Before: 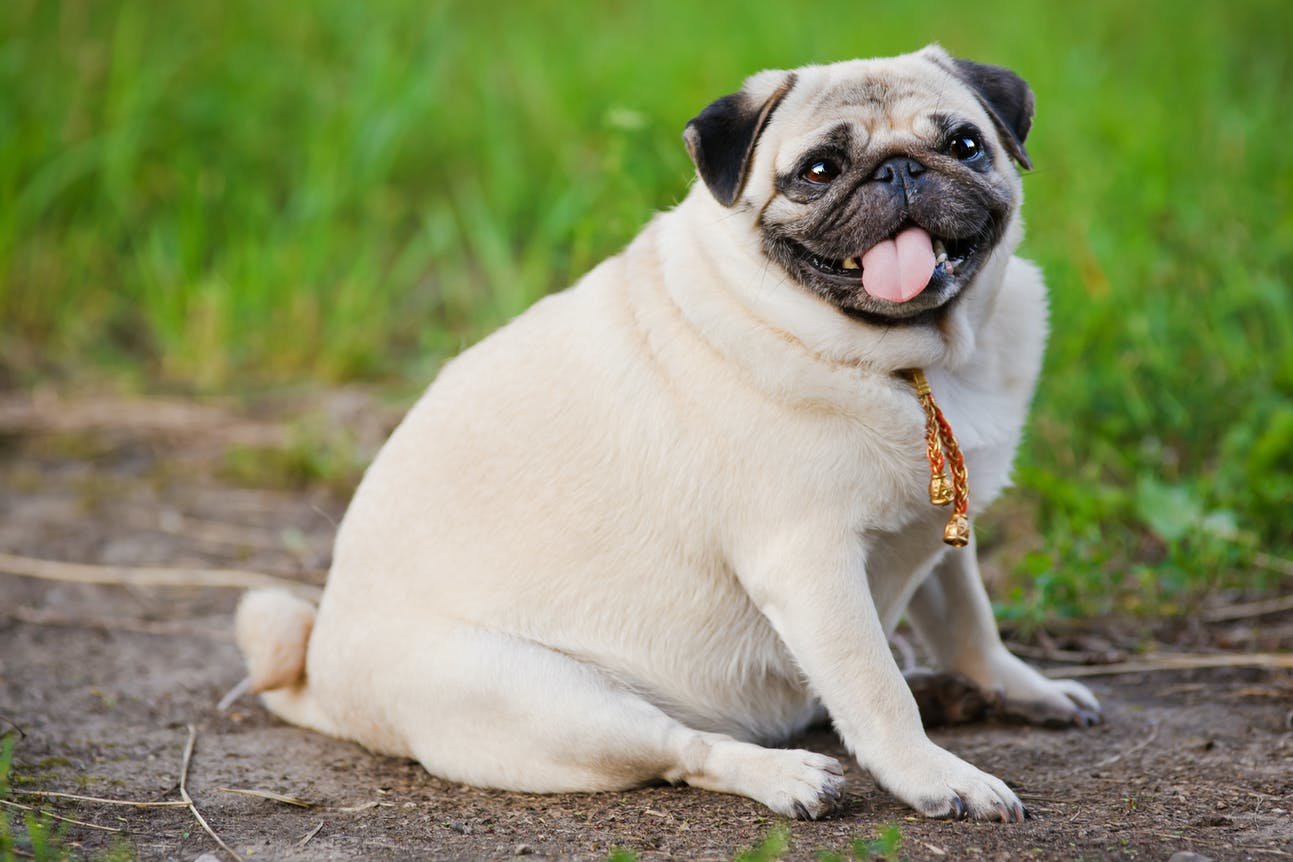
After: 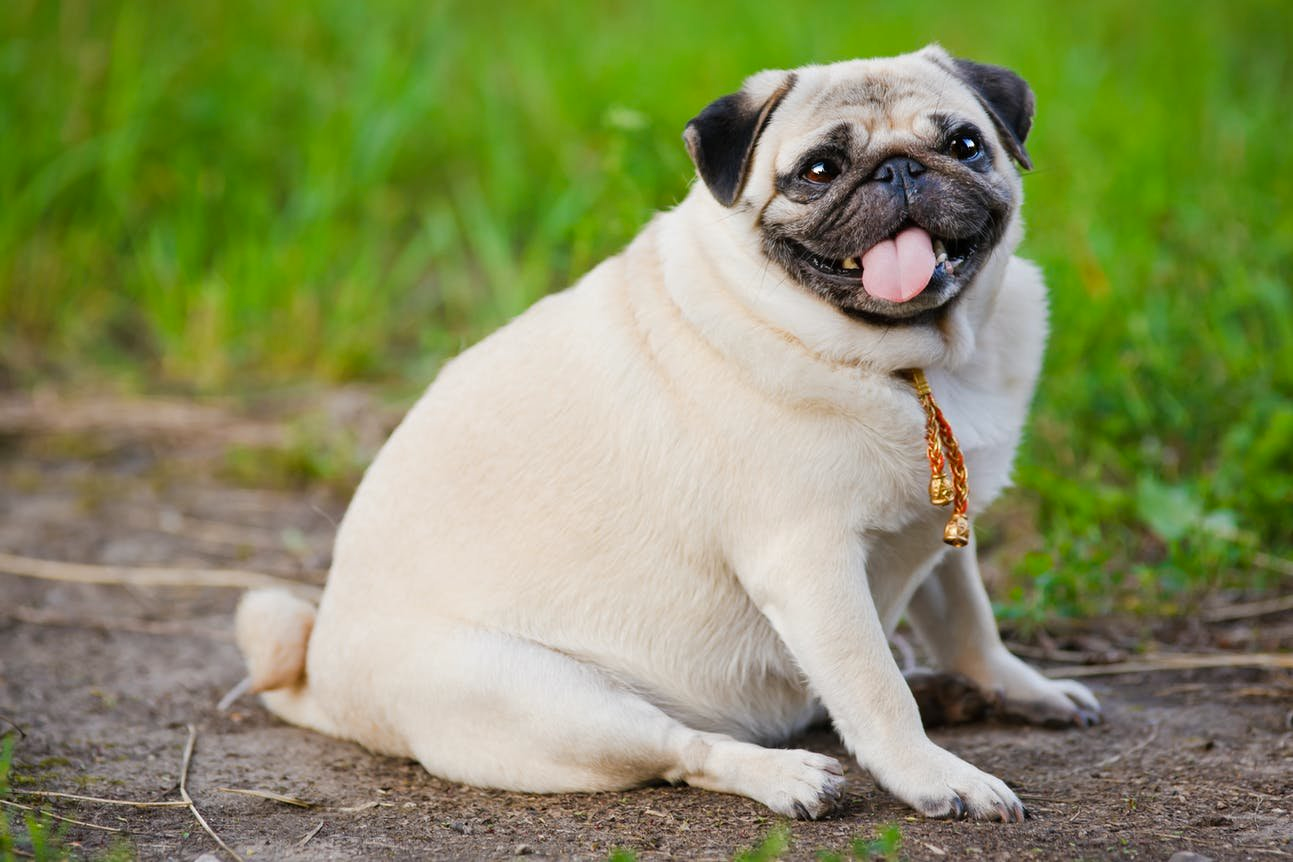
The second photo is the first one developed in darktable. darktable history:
color balance rgb: perceptual saturation grading › global saturation 9.73%
